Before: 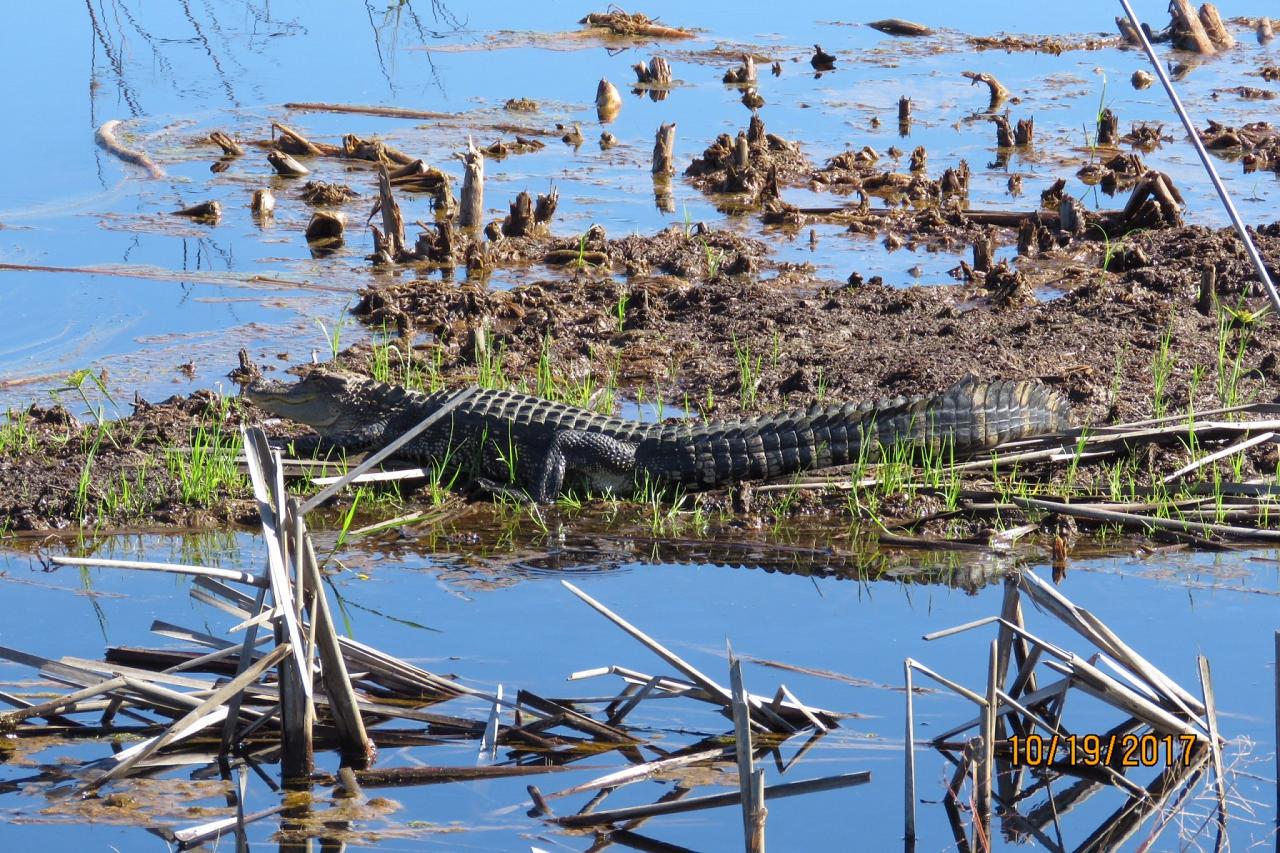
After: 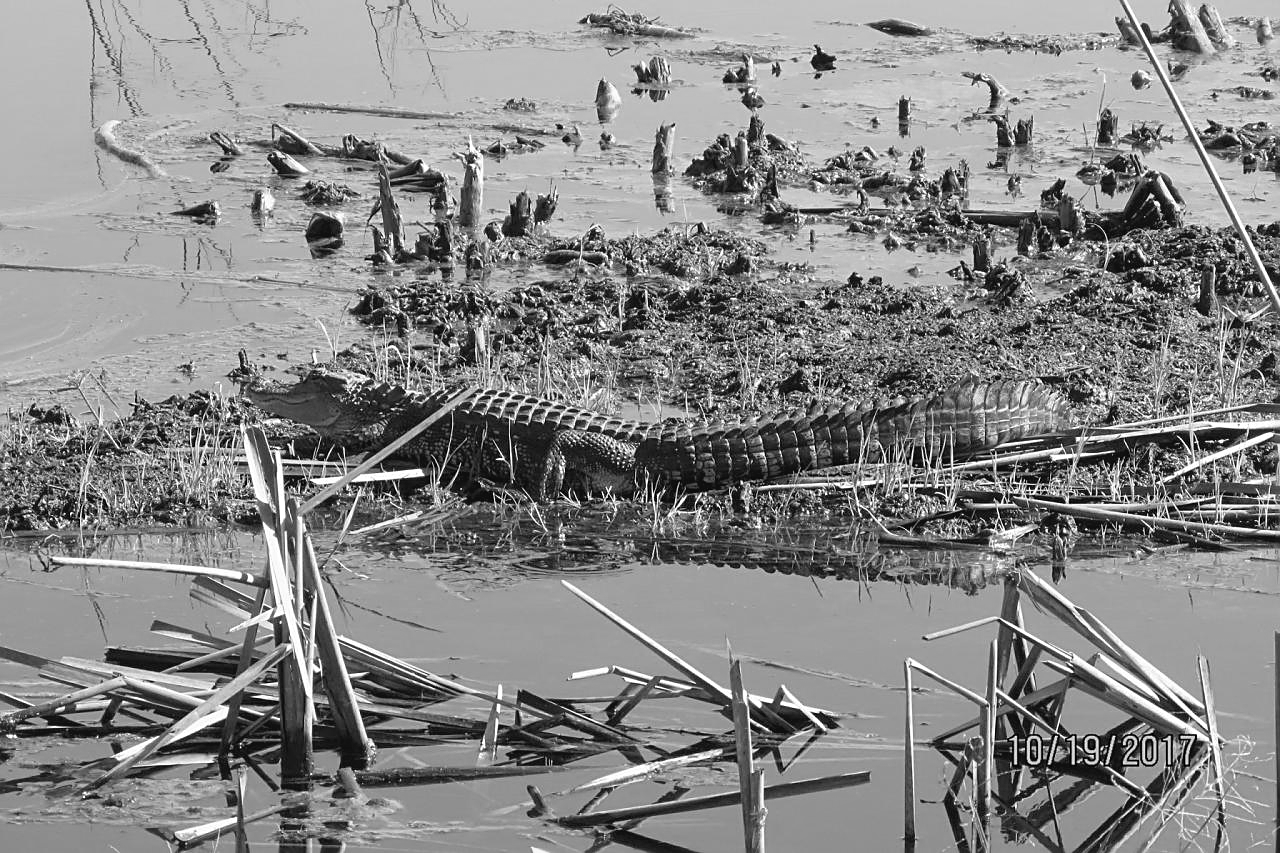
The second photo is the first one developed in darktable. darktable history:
sharpen: on, module defaults
color balance: lift [1, 1.011, 0.999, 0.989], gamma [1.109, 1.045, 1.039, 0.955], gain [0.917, 0.936, 0.952, 1.064], contrast 2.32%, contrast fulcrum 19%, output saturation 101%
monochrome: on, module defaults
